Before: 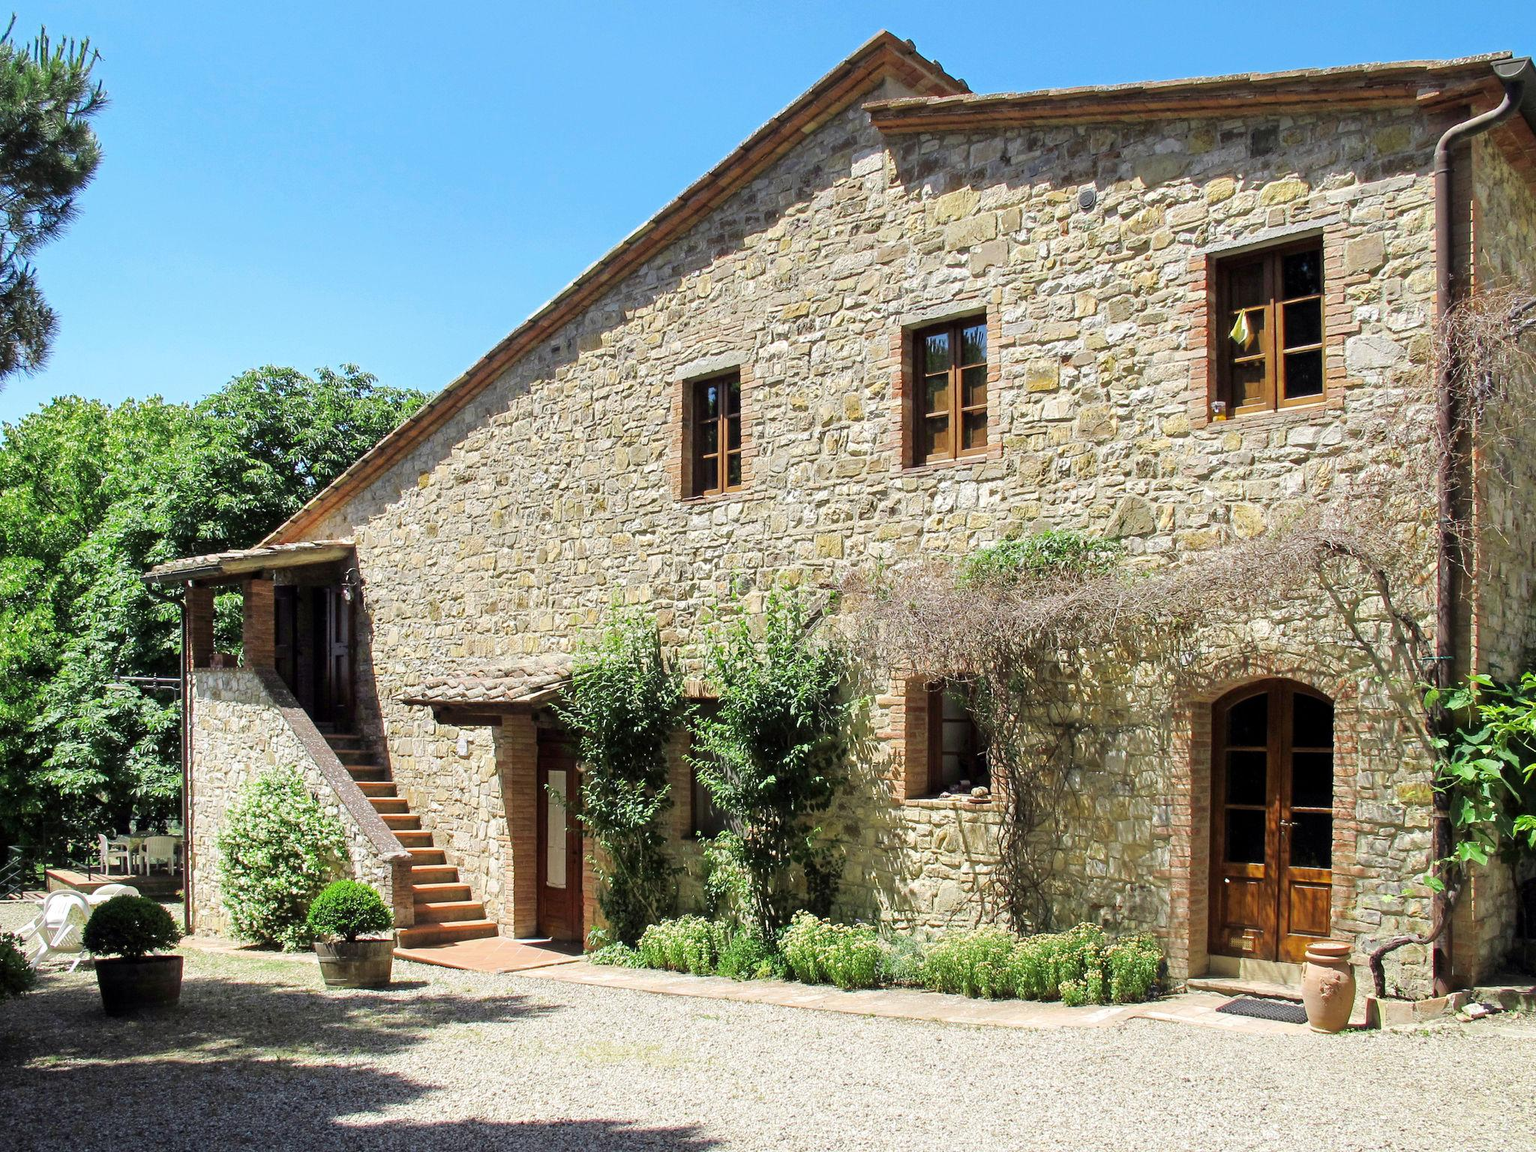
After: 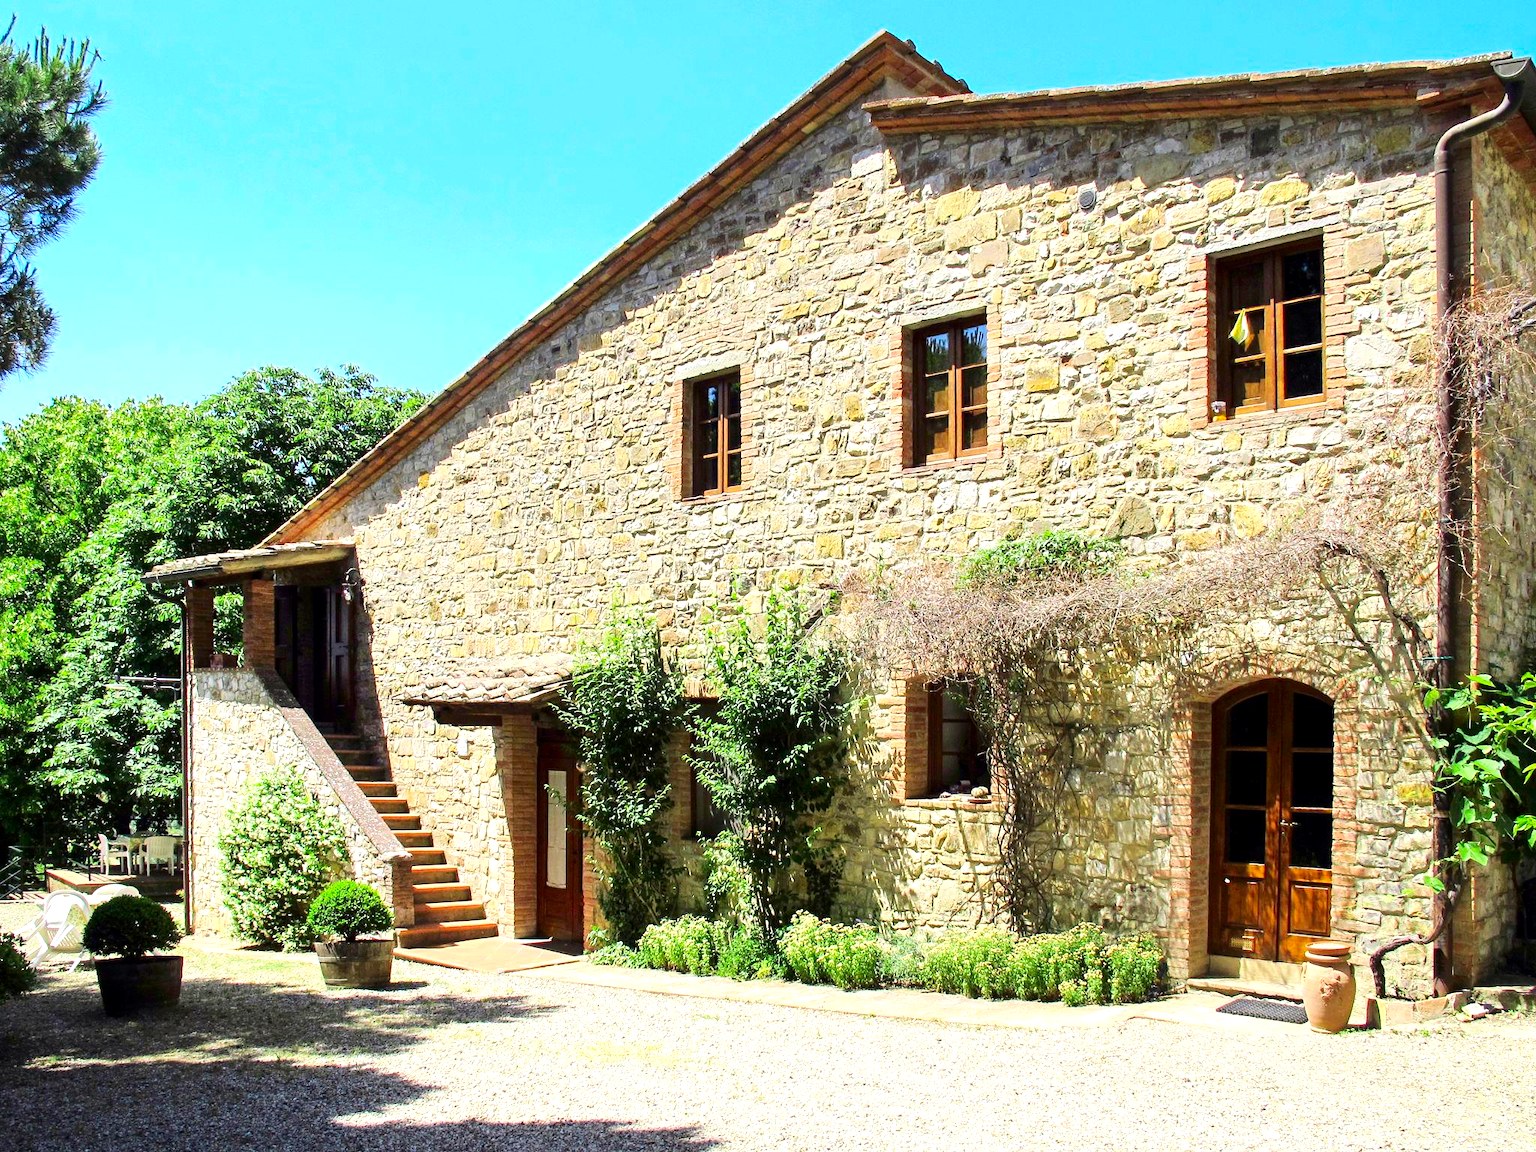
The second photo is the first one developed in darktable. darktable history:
contrast brightness saturation: contrast 0.185, saturation 0.302
exposure: black level correction 0.001, exposure 0.5 EV, compensate exposure bias true, compensate highlight preservation false
